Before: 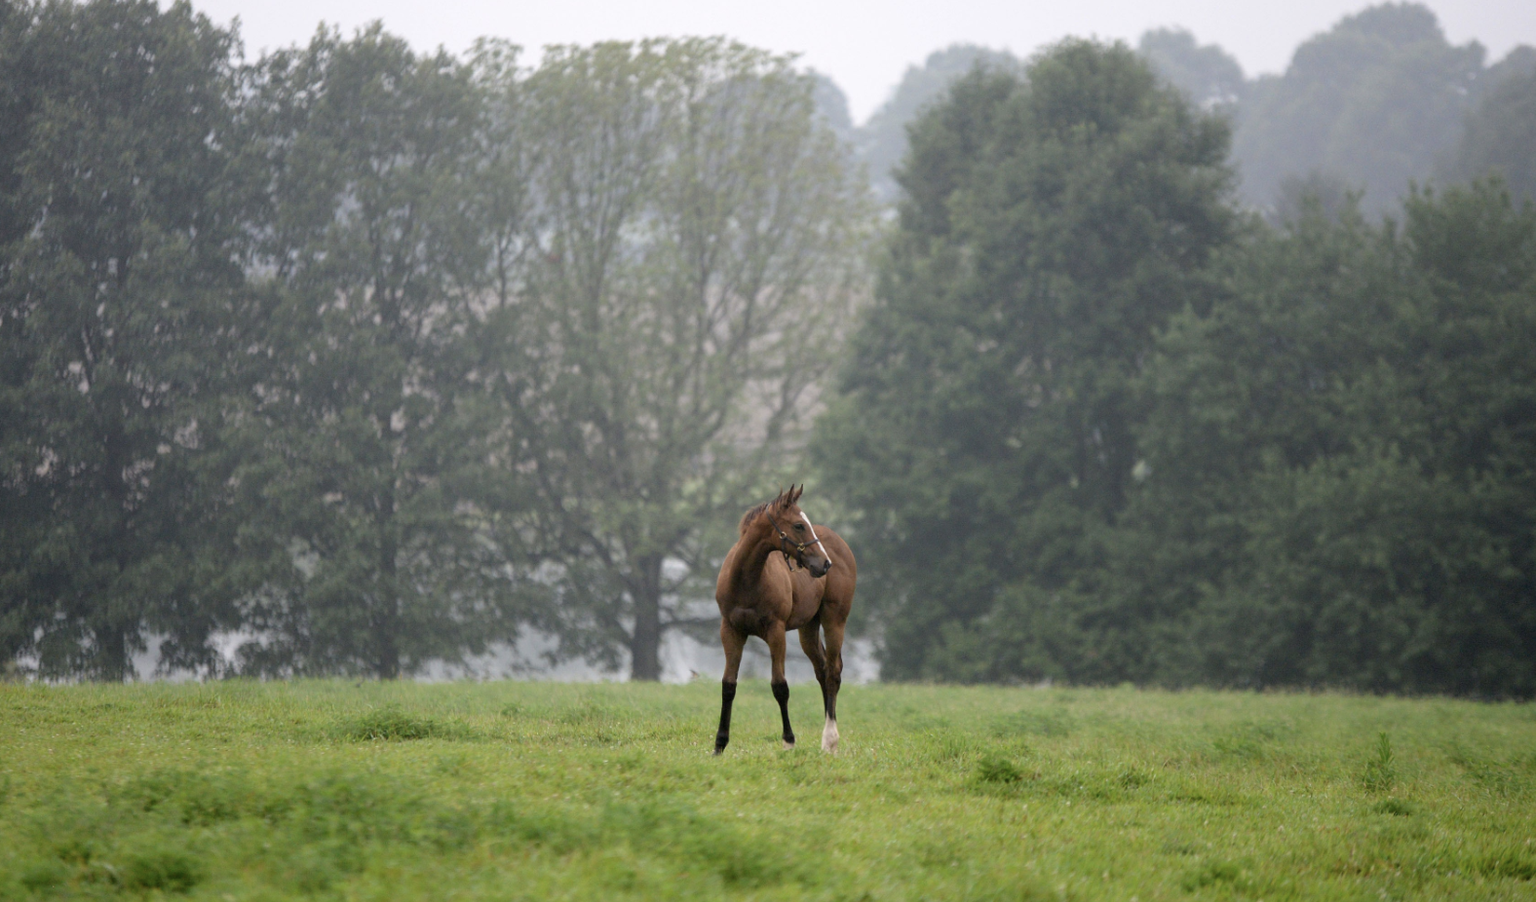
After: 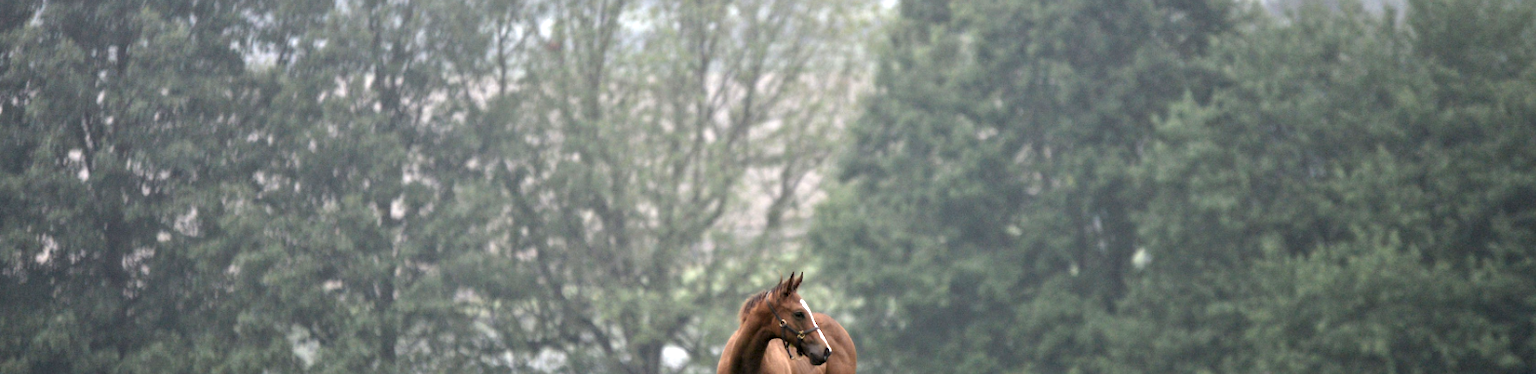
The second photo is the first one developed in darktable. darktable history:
crop and rotate: top 23.659%, bottom 34.772%
contrast equalizer: octaves 7, y [[0.511, 0.558, 0.631, 0.632, 0.559, 0.512], [0.5 ×6], [0.507, 0.559, 0.627, 0.644, 0.647, 0.647], [0 ×6], [0 ×6]]
exposure: black level correction -0.005, exposure 0.62 EV, compensate exposure bias true, compensate highlight preservation false
